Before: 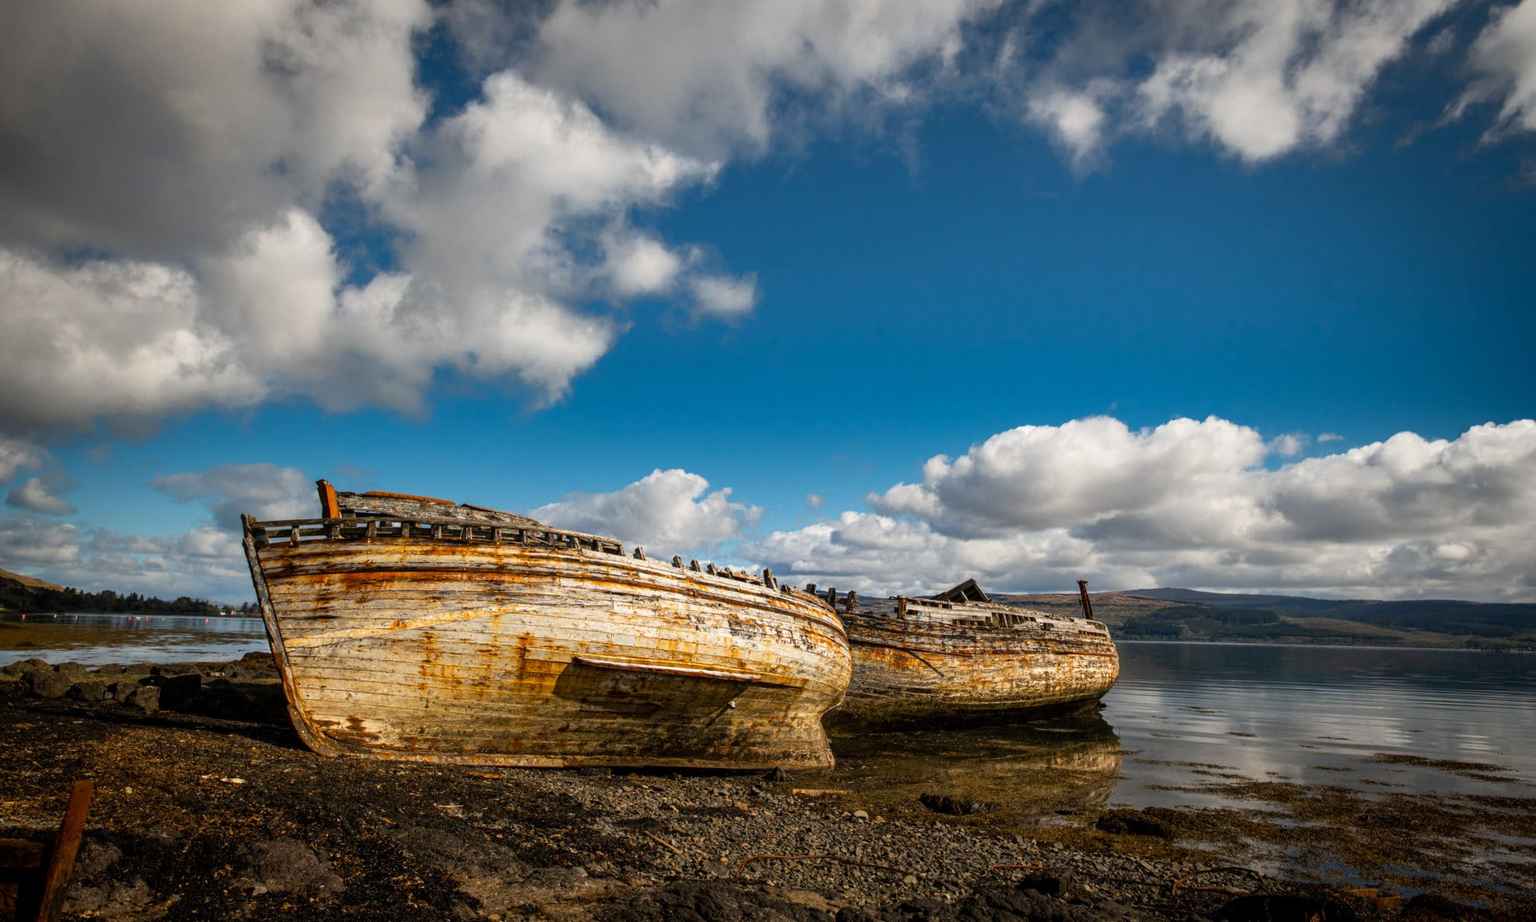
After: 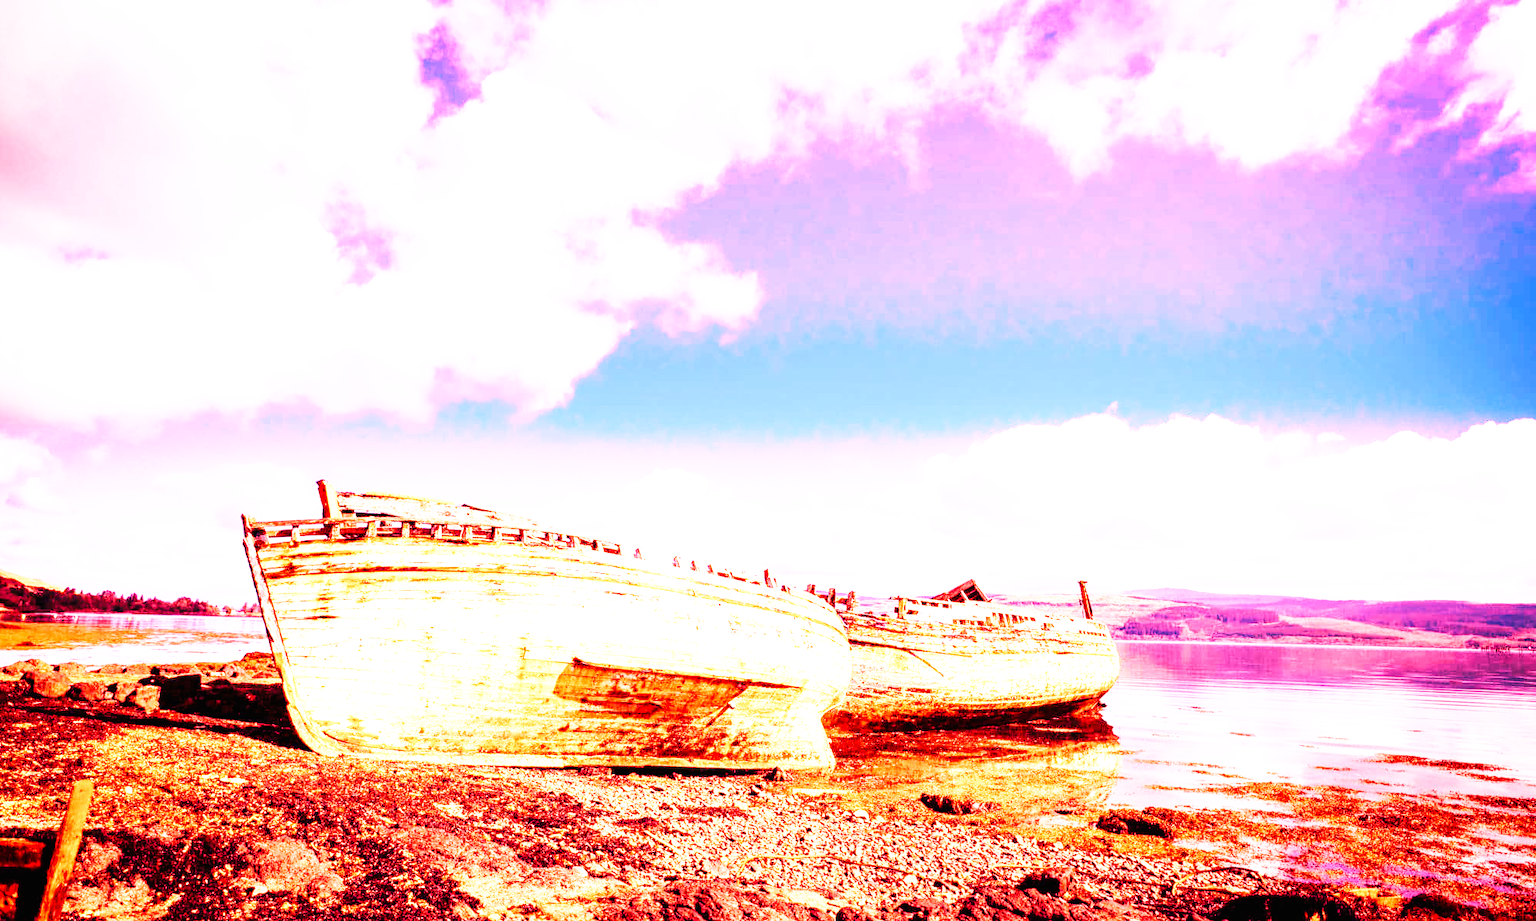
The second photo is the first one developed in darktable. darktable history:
exposure: black level correction -0.001, exposure 0.9 EV, compensate exposure bias true, compensate highlight preservation false
base curve: curves: ch0 [(0, 0) (0.007, 0.004) (0.027, 0.03) (0.046, 0.07) (0.207, 0.54) (0.442, 0.872) (0.673, 0.972) (1, 1)], preserve colors none
white balance: red 4.26, blue 1.802
